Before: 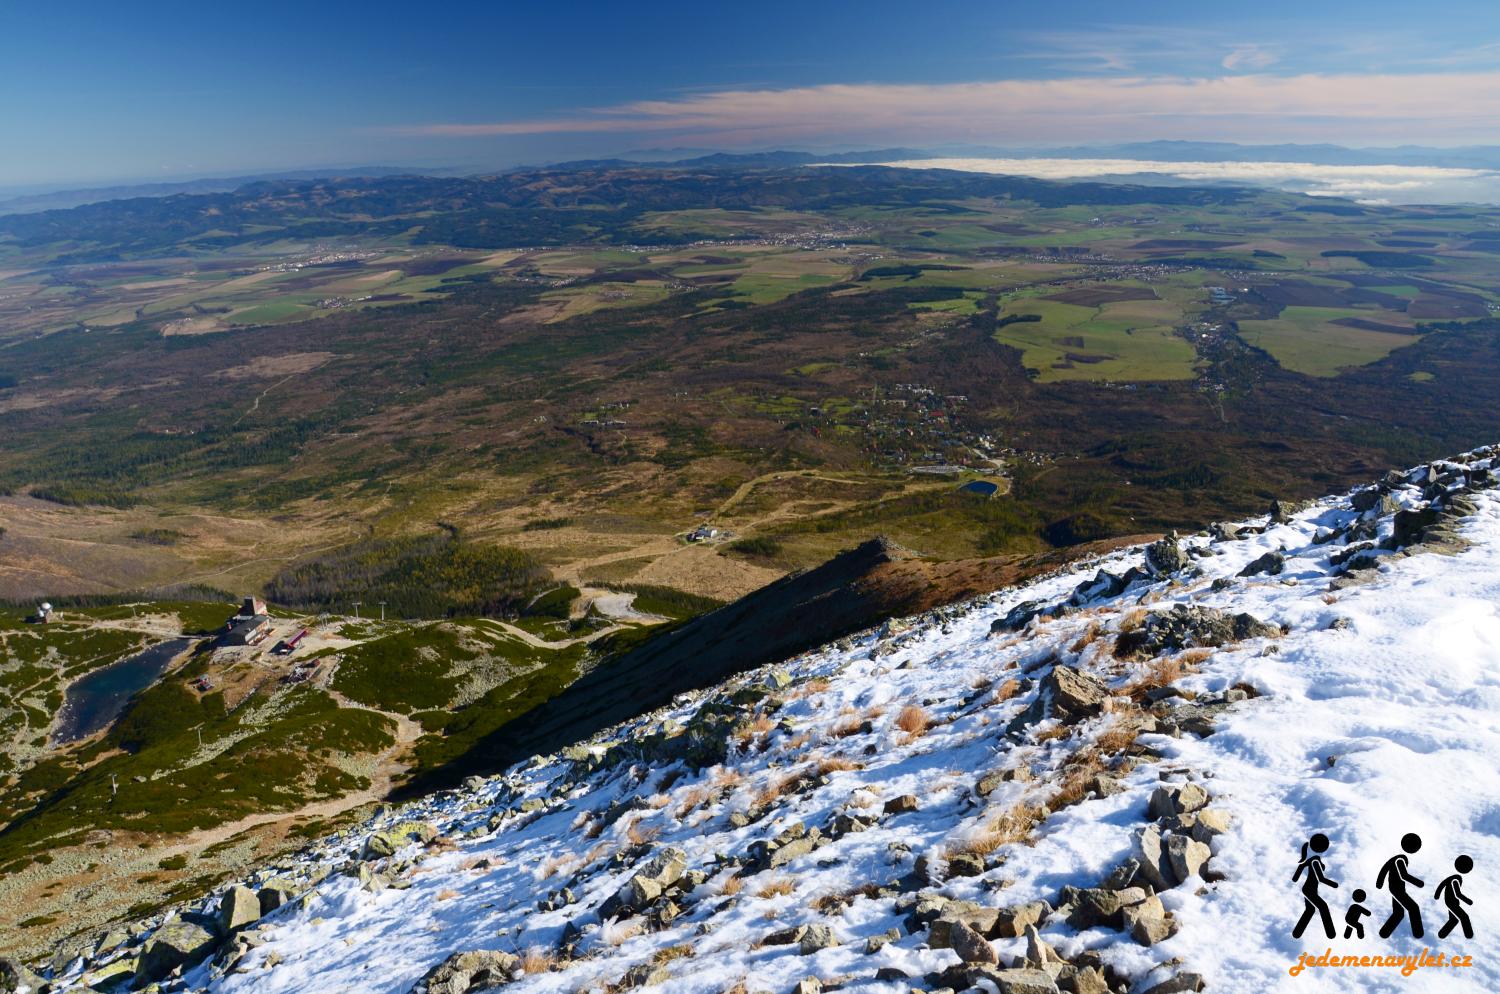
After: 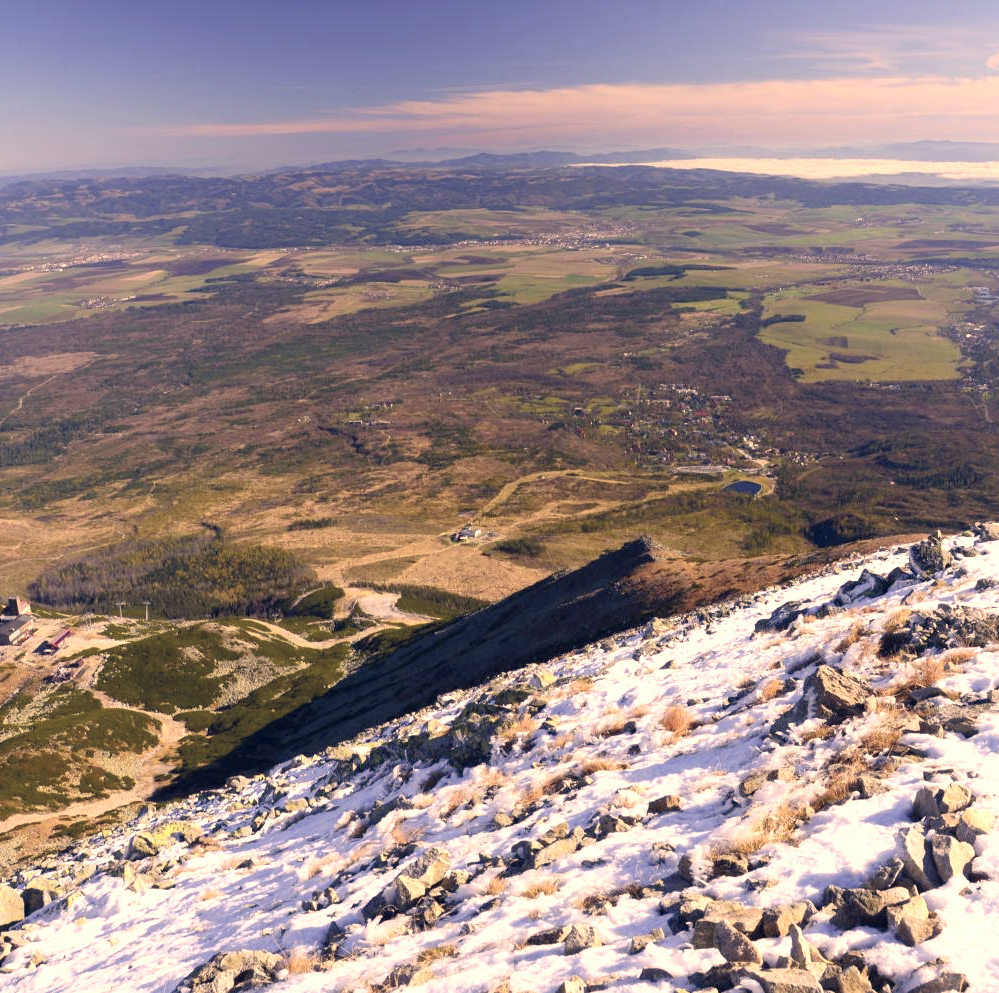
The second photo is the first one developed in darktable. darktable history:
crop and rotate: left 15.754%, right 17.579%
exposure: black level correction 0.001, exposure 0.5 EV, compensate exposure bias true, compensate highlight preservation false
contrast brightness saturation: brightness 0.15
color correction: highlights a* 19.59, highlights b* 27.49, shadows a* 3.46, shadows b* -17.28, saturation 0.73
